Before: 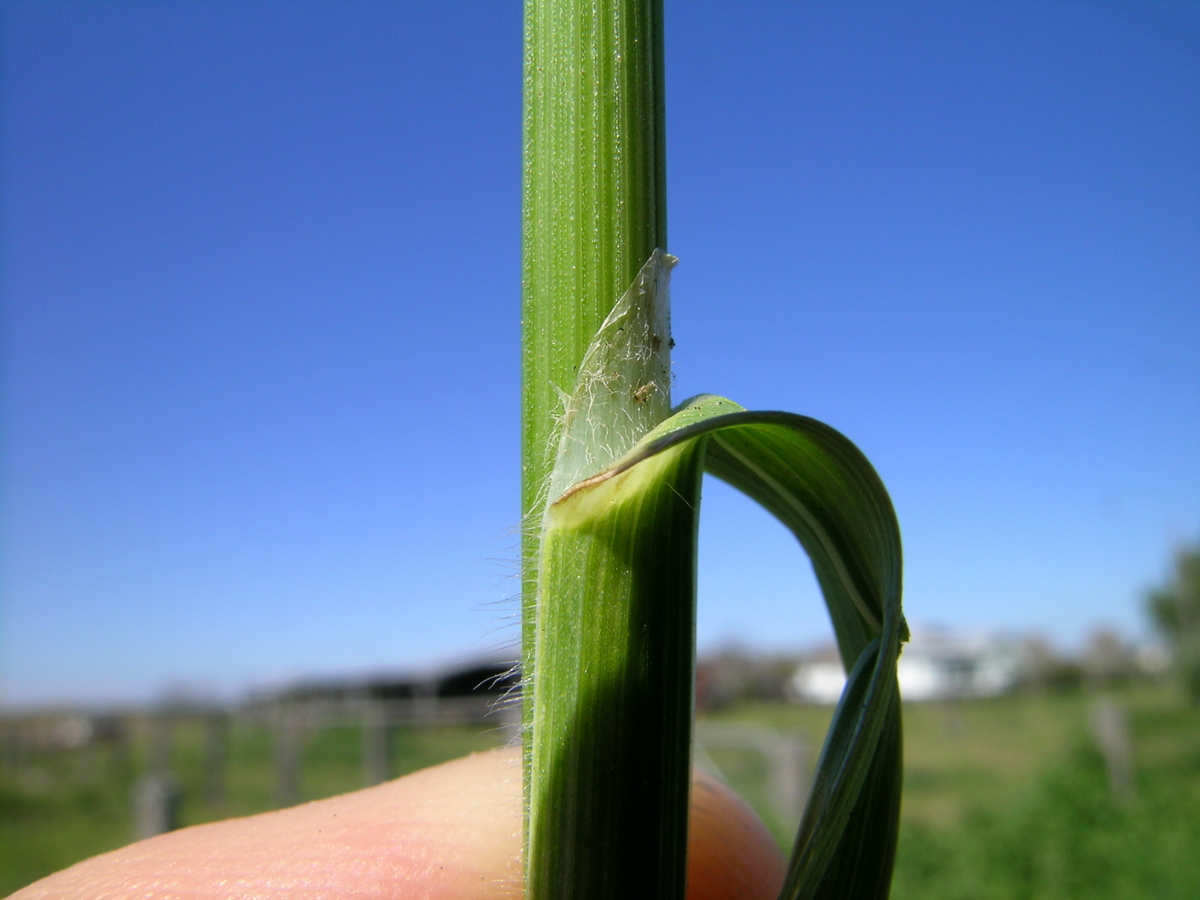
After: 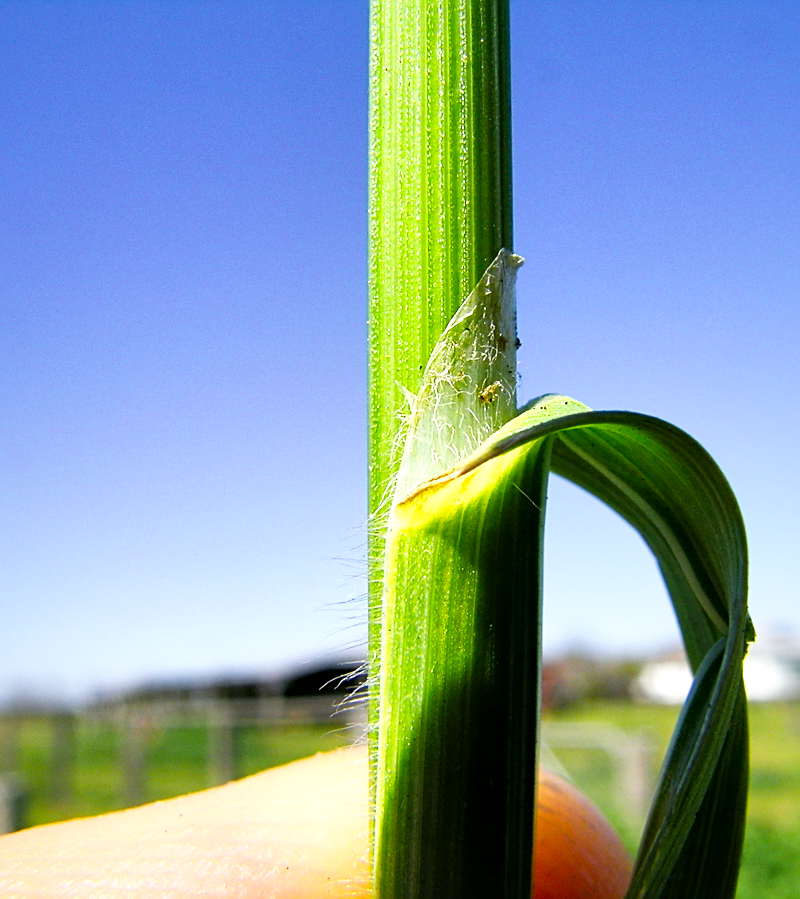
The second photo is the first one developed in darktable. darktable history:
haze removal: compatibility mode true, adaptive false
sharpen: on, module defaults
color zones: curves: ch0 [(0.224, 0.526) (0.75, 0.5)]; ch1 [(0.055, 0.526) (0.224, 0.761) (0.377, 0.526) (0.75, 0.5)], mix 20.3%
color calibration: illuminant same as pipeline (D50), adaptation XYZ, x 0.345, y 0.358, temperature 5003.93 K
local contrast: mode bilateral grid, contrast 24, coarseness 61, detail 151%, midtone range 0.2
tone curve: curves: ch0 [(0, 0.017) (0.259, 0.344) (0.593, 0.778) (0.786, 0.931) (1, 0.999)]; ch1 [(0, 0) (0.405, 0.387) (0.442, 0.47) (0.492, 0.5) (0.511, 0.503) (0.548, 0.596) (0.7, 0.795) (1, 1)]; ch2 [(0, 0) (0.411, 0.433) (0.5, 0.504) (0.535, 0.581) (1, 1)], preserve colors none
crop and rotate: left 12.87%, right 20.428%
exposure: exposure -0.024 EV, compensate highlight preservation false
